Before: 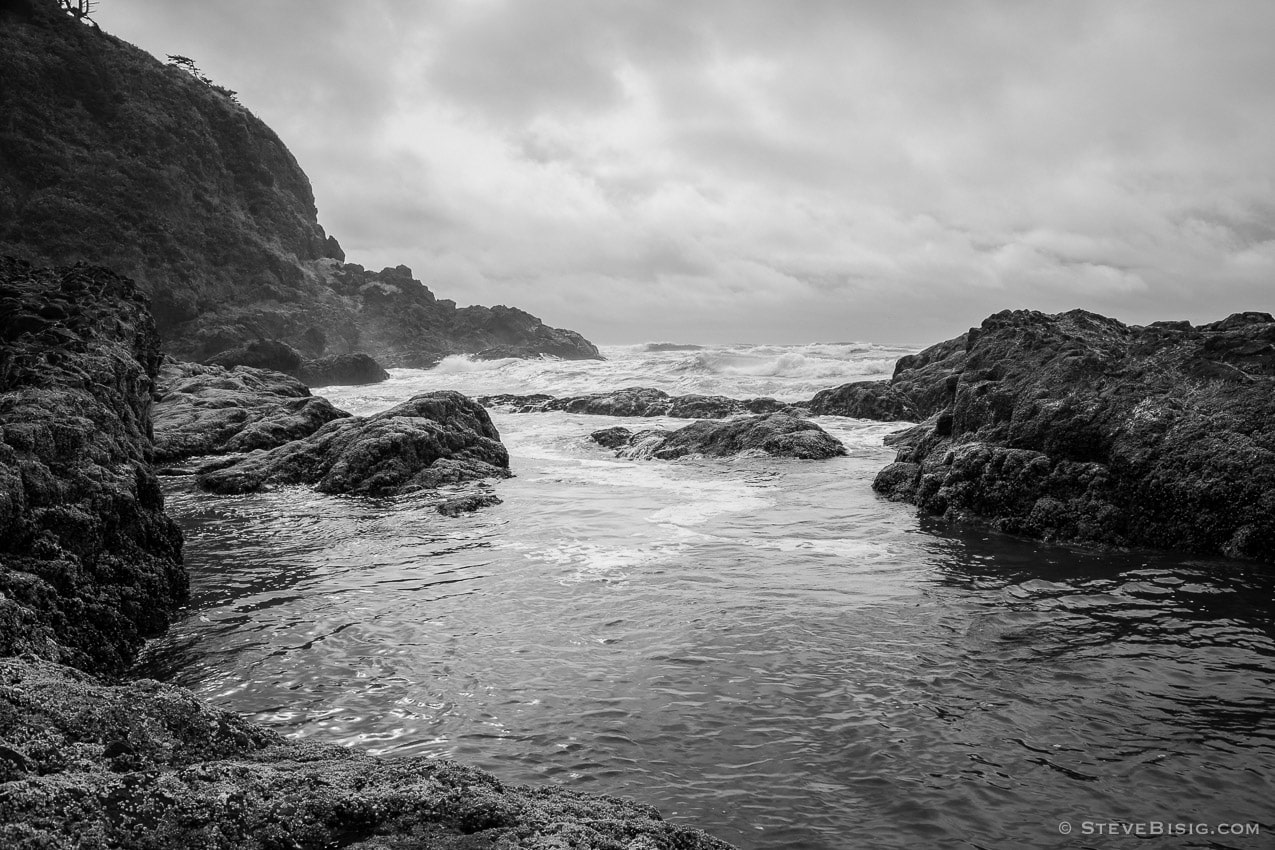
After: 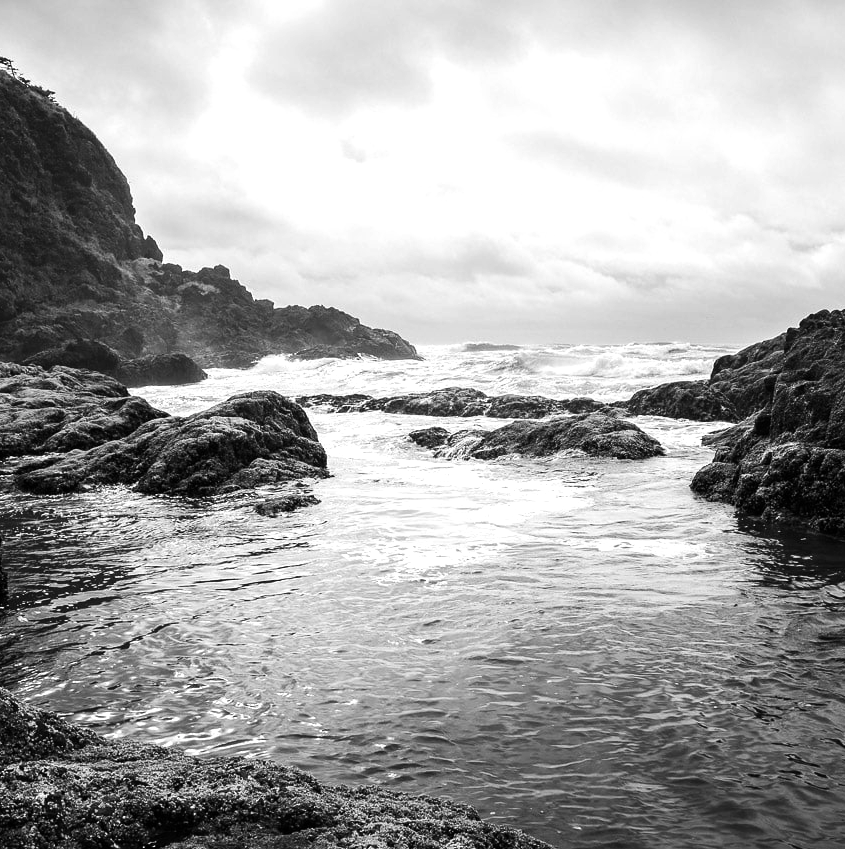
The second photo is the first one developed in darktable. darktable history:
crop and rotate: left 14.306%, right 19.364%
contrast brightness saturation: saturation -0.063
tone equalizer: -8 EV -0.711 EV, -7 EV -0.683 EV, -6 EV -0.637 EV, -5 EV -0.382 EV, -3 EV 0.366 EV, -2 EV 0.6 EV, -1 EV 0.701 EV, +0 EV 0.769 EV, edges refinement/feathering 500, mask exposure compensation -1.57 EV, preserve details no
